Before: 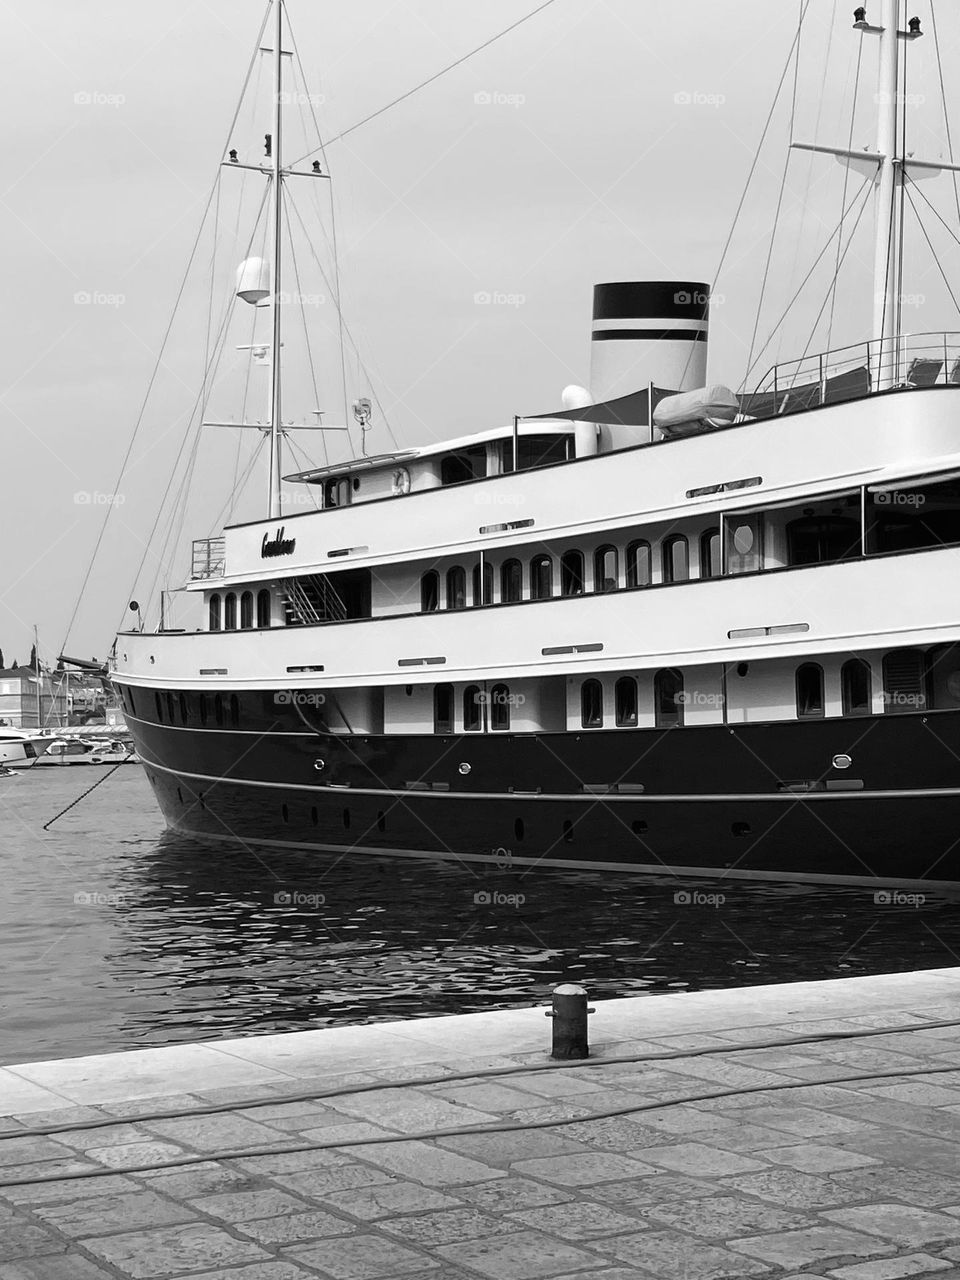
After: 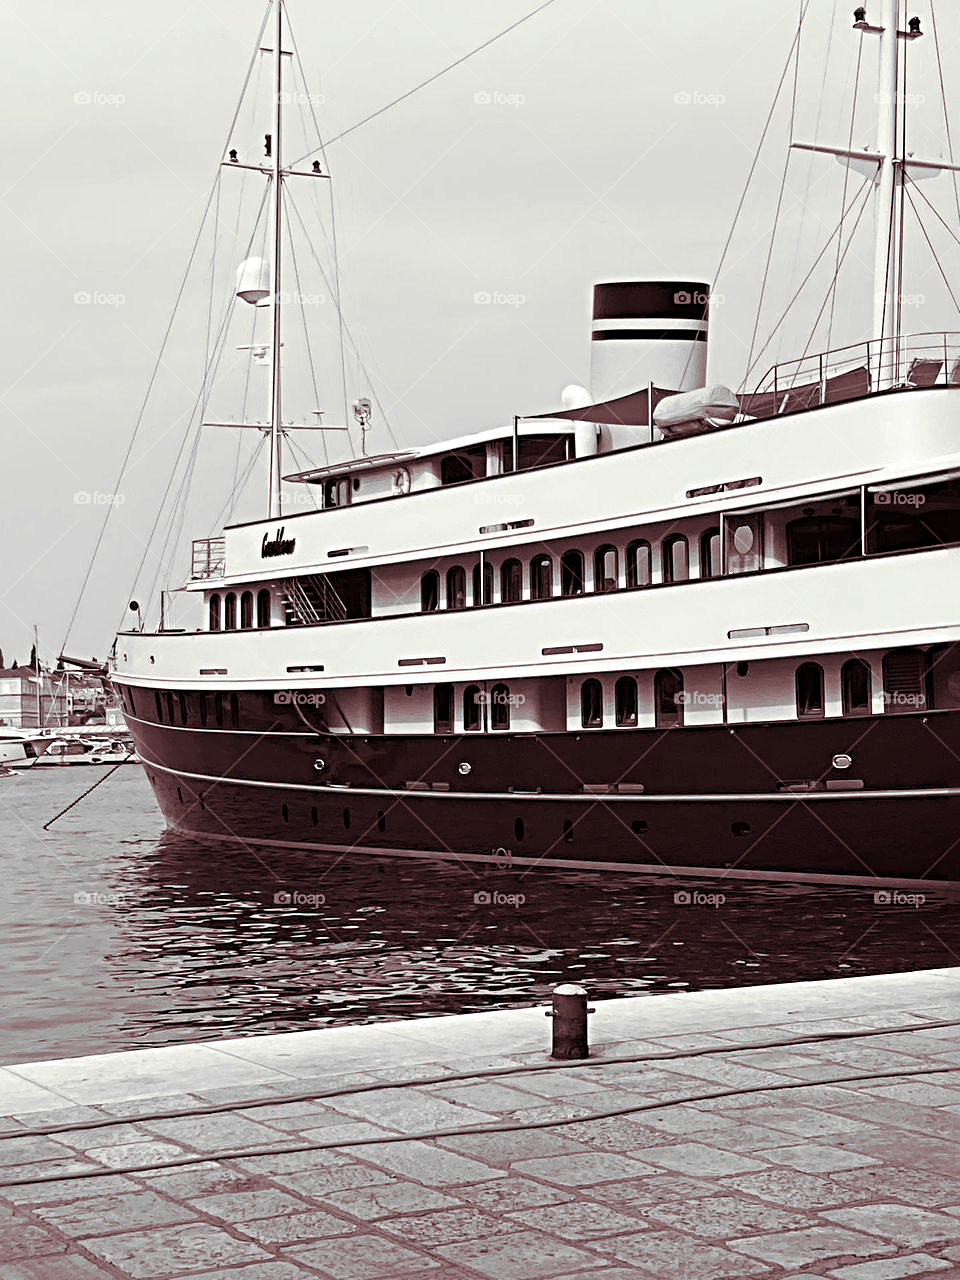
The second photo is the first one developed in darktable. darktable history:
contrast brightness saturation: contrast 0.07, brightness 0.08, saturation 0.18
sharpen: radius 4.883
split-toning: shadows › hue 360°
